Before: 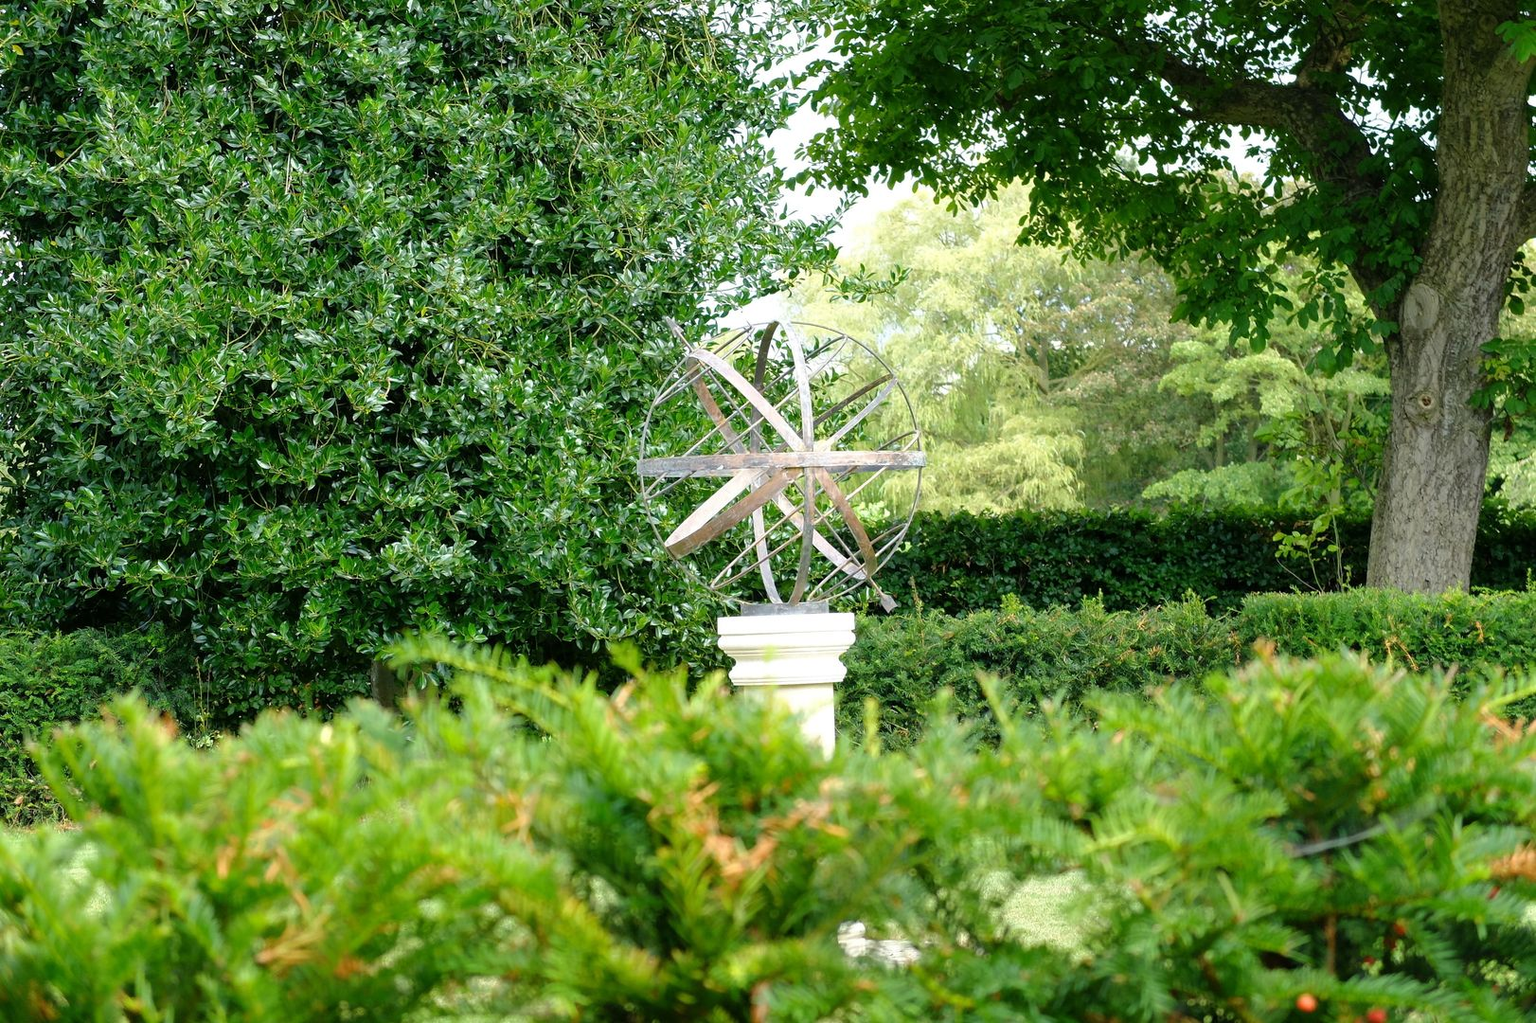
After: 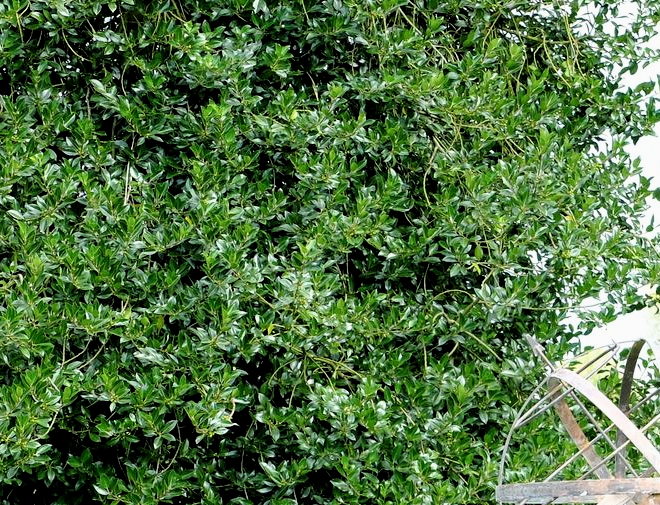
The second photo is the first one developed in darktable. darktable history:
filmic rgb: black relative exposure -6.33 EV, white relative exposure 2.79 EV, target black luminance 0%, hardness 4.6, latitude 67.64%, contrast 1.295, shadows ↔ highlights balance -3.21%
crop and rotate: left 10.926%, top 0.071%, right 48.344%, bottom 53.142%
